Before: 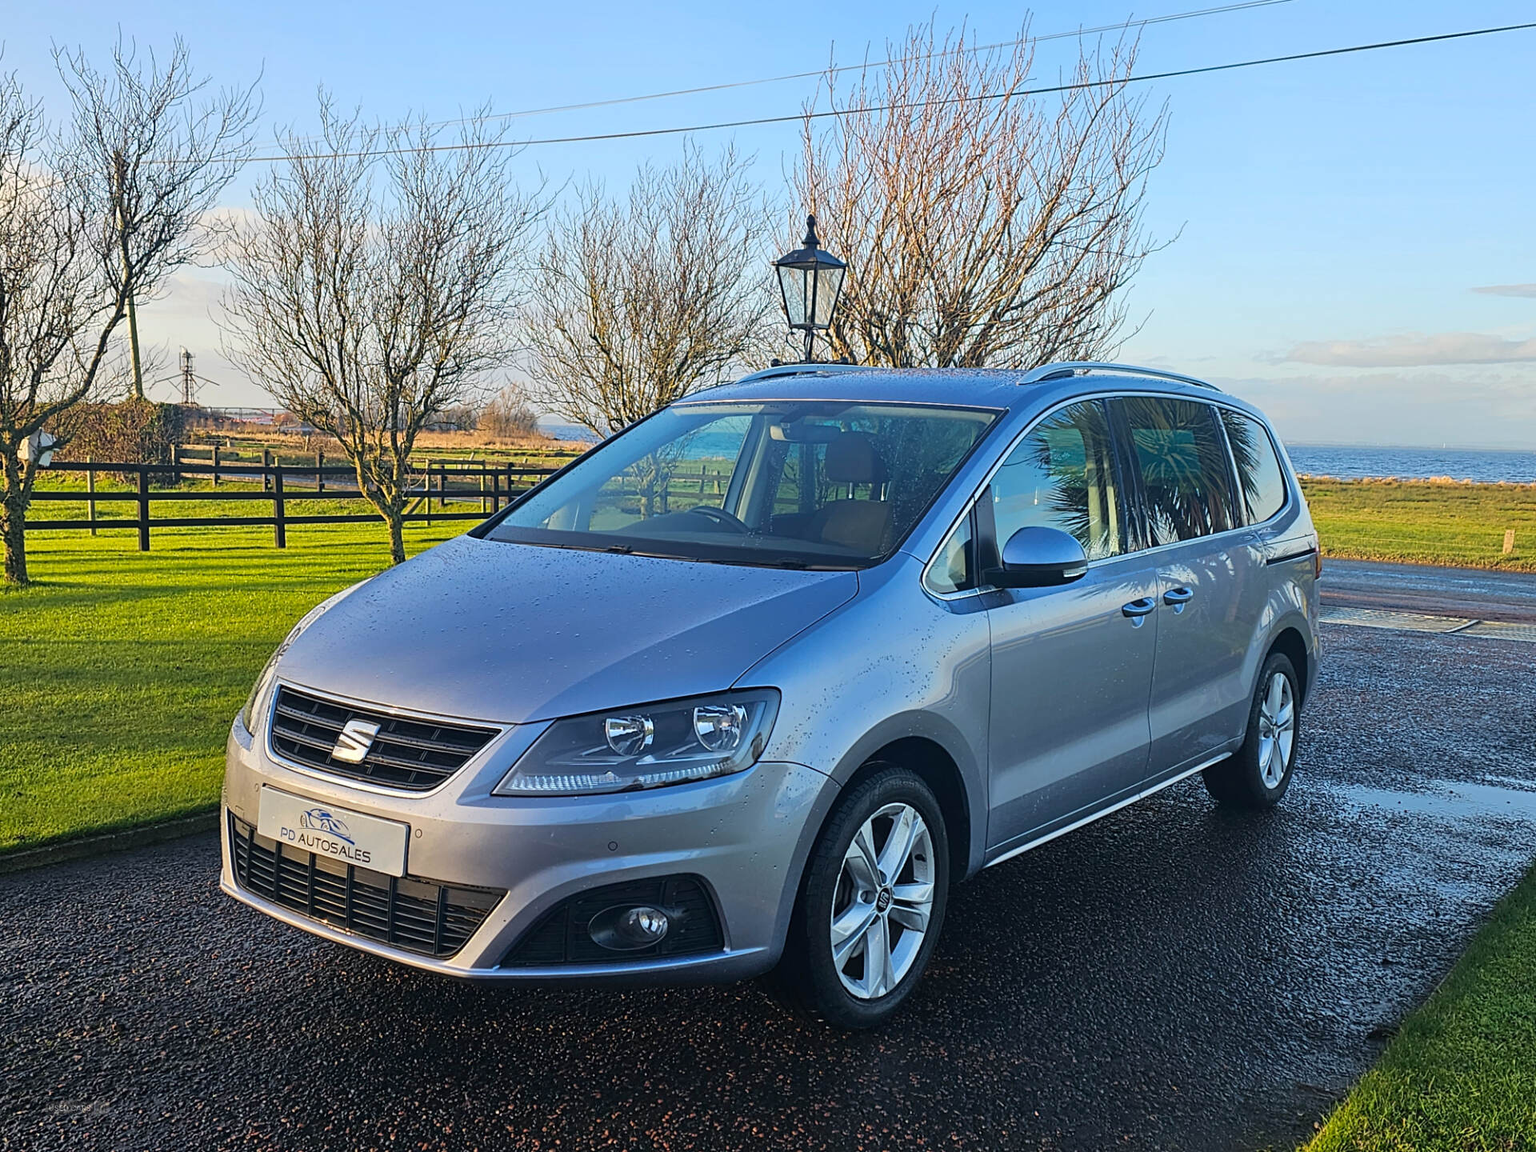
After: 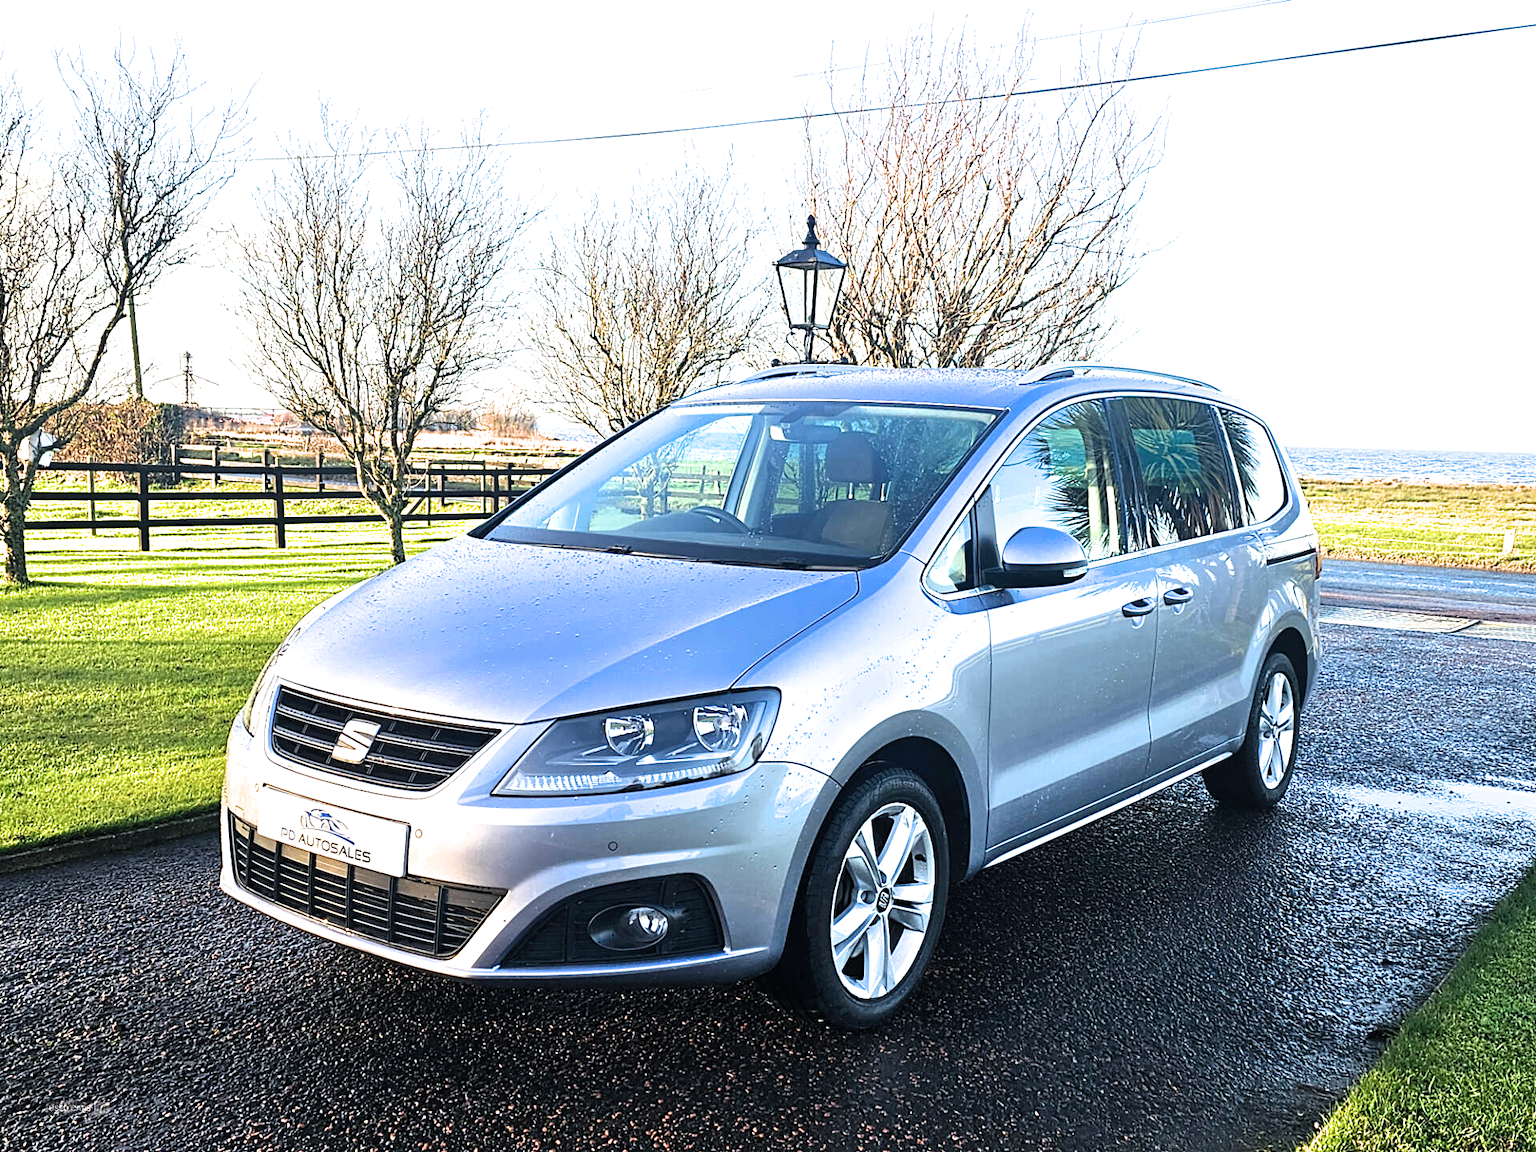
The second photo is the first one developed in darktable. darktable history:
shadows and highlights: shadows 61.48, white point adjustment 0.485, highlights -33.75, compress 84.11%
exposure: exposure 1.206 EV, compensate highlight preservation false
filmic rgb: black relative exposure -8.25 EV, white relative exposure 2.2 EV, target white luminance 99.975%, hardness 7.13, latitude 74.83%, contrast 1.325, highlights saturation mix -2.36%, shadows ↔ highlights balance 30.81%
